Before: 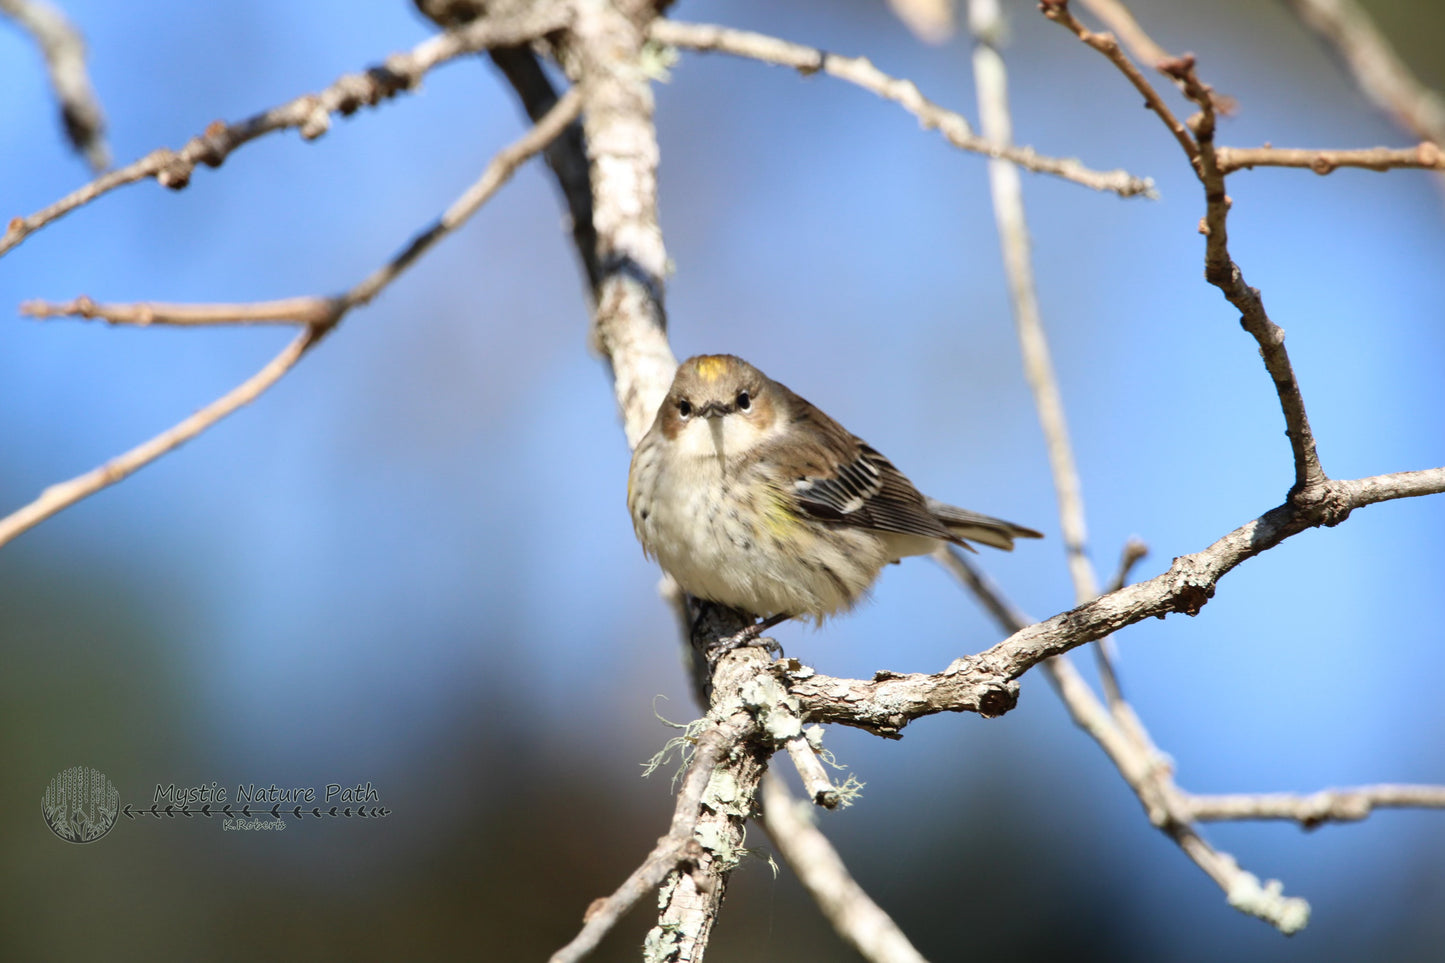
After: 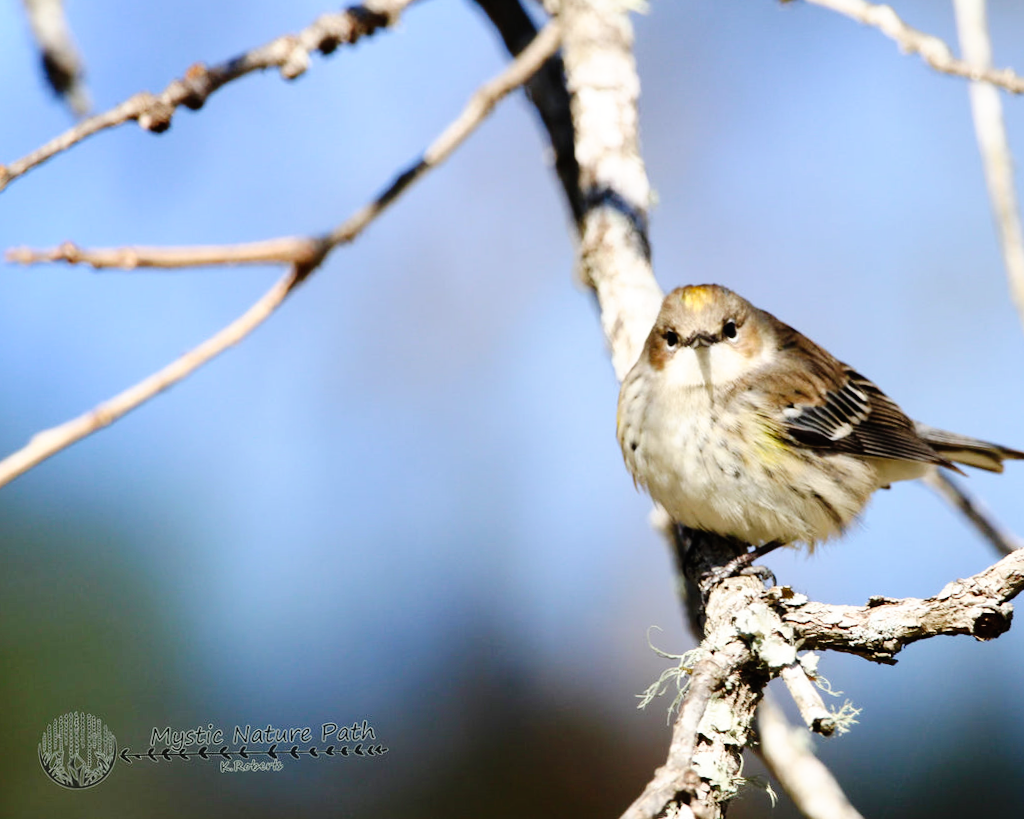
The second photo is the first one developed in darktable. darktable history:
crop: top 5.803%, right 27.864%, bottom 5.804%
rotate and perspective: rotation -1.42°, crop left 0.016, crop right 0.984, crop top 0.035, crop bottom 0.965
tone curve: curves: ch0 [(0, 0) (0.003, 0.003) (0.011, 0.005) (0.025, 0.008) (0.044, 0.012) (0.069, 0.02) (0.1, 0.031) (0.136, 0.047) (0.177, 0.088) (0.224, 0.141) (0.277, 0.222) (0.335, 0.32) (0.399, 0.425) (0.468, 0.524) (0.543, 0.623) (0.623, 0.716) (0.709, 0.796) (0.801, 0.88) (0.898, 0.959) (1, 1)], preserve colors none
